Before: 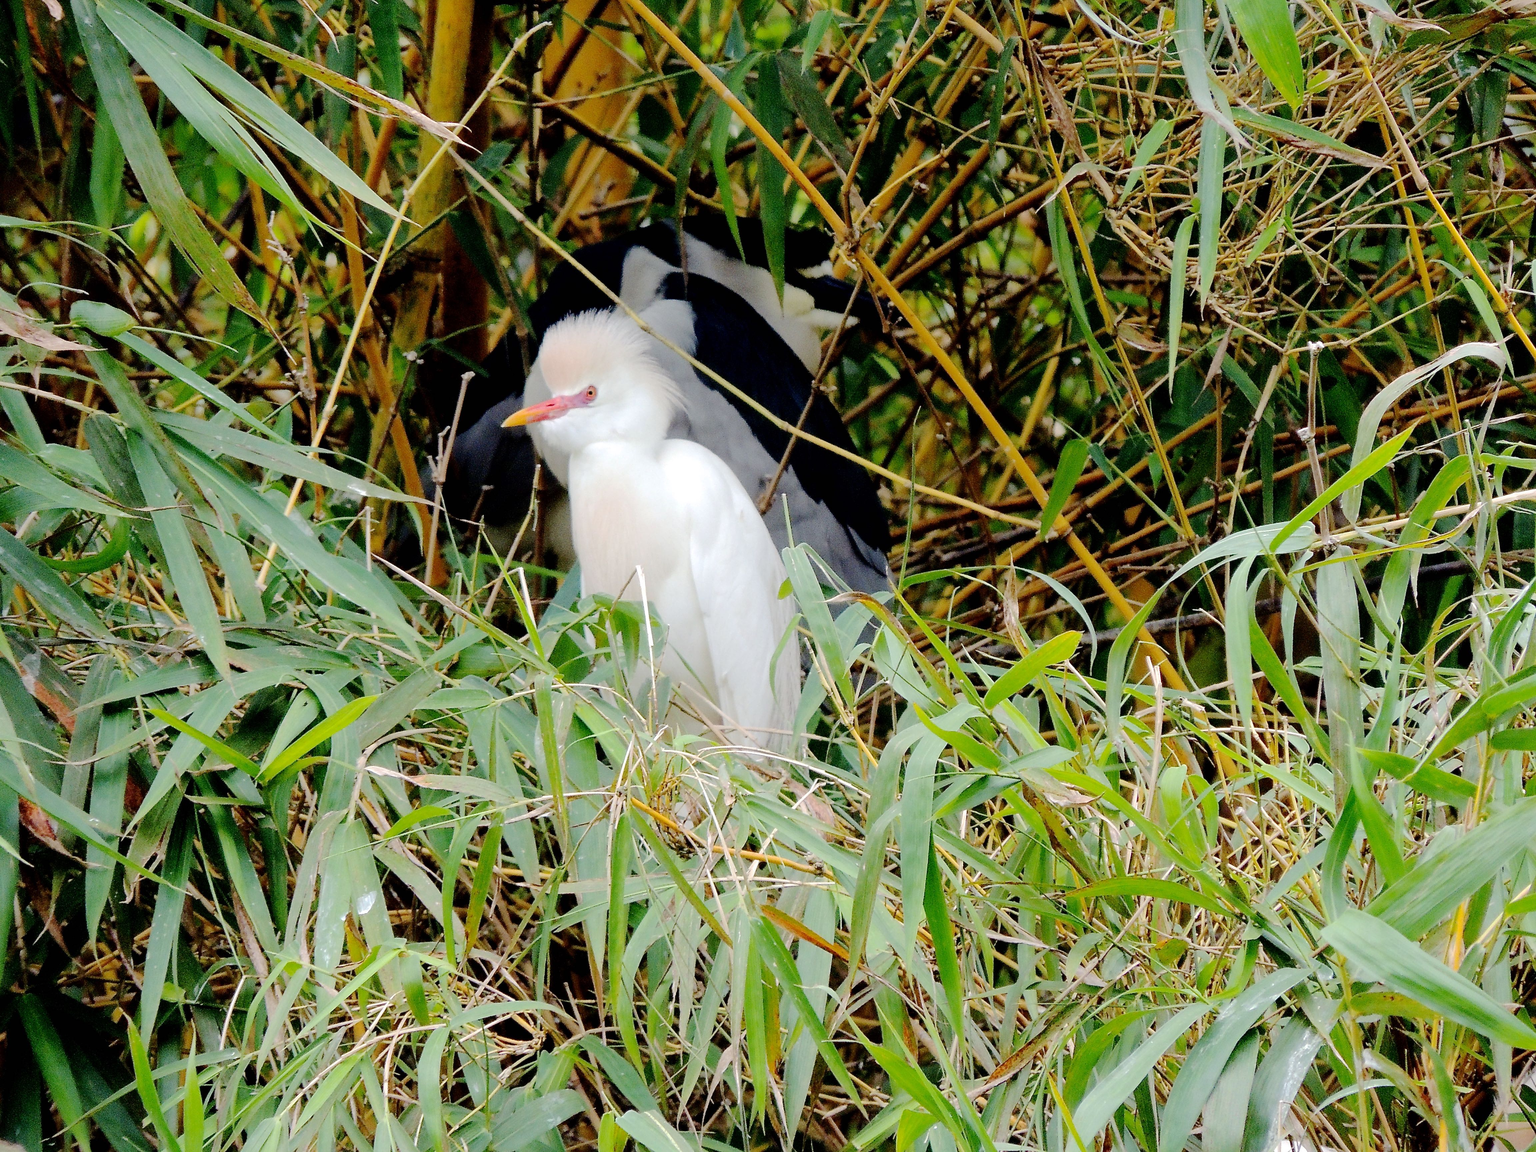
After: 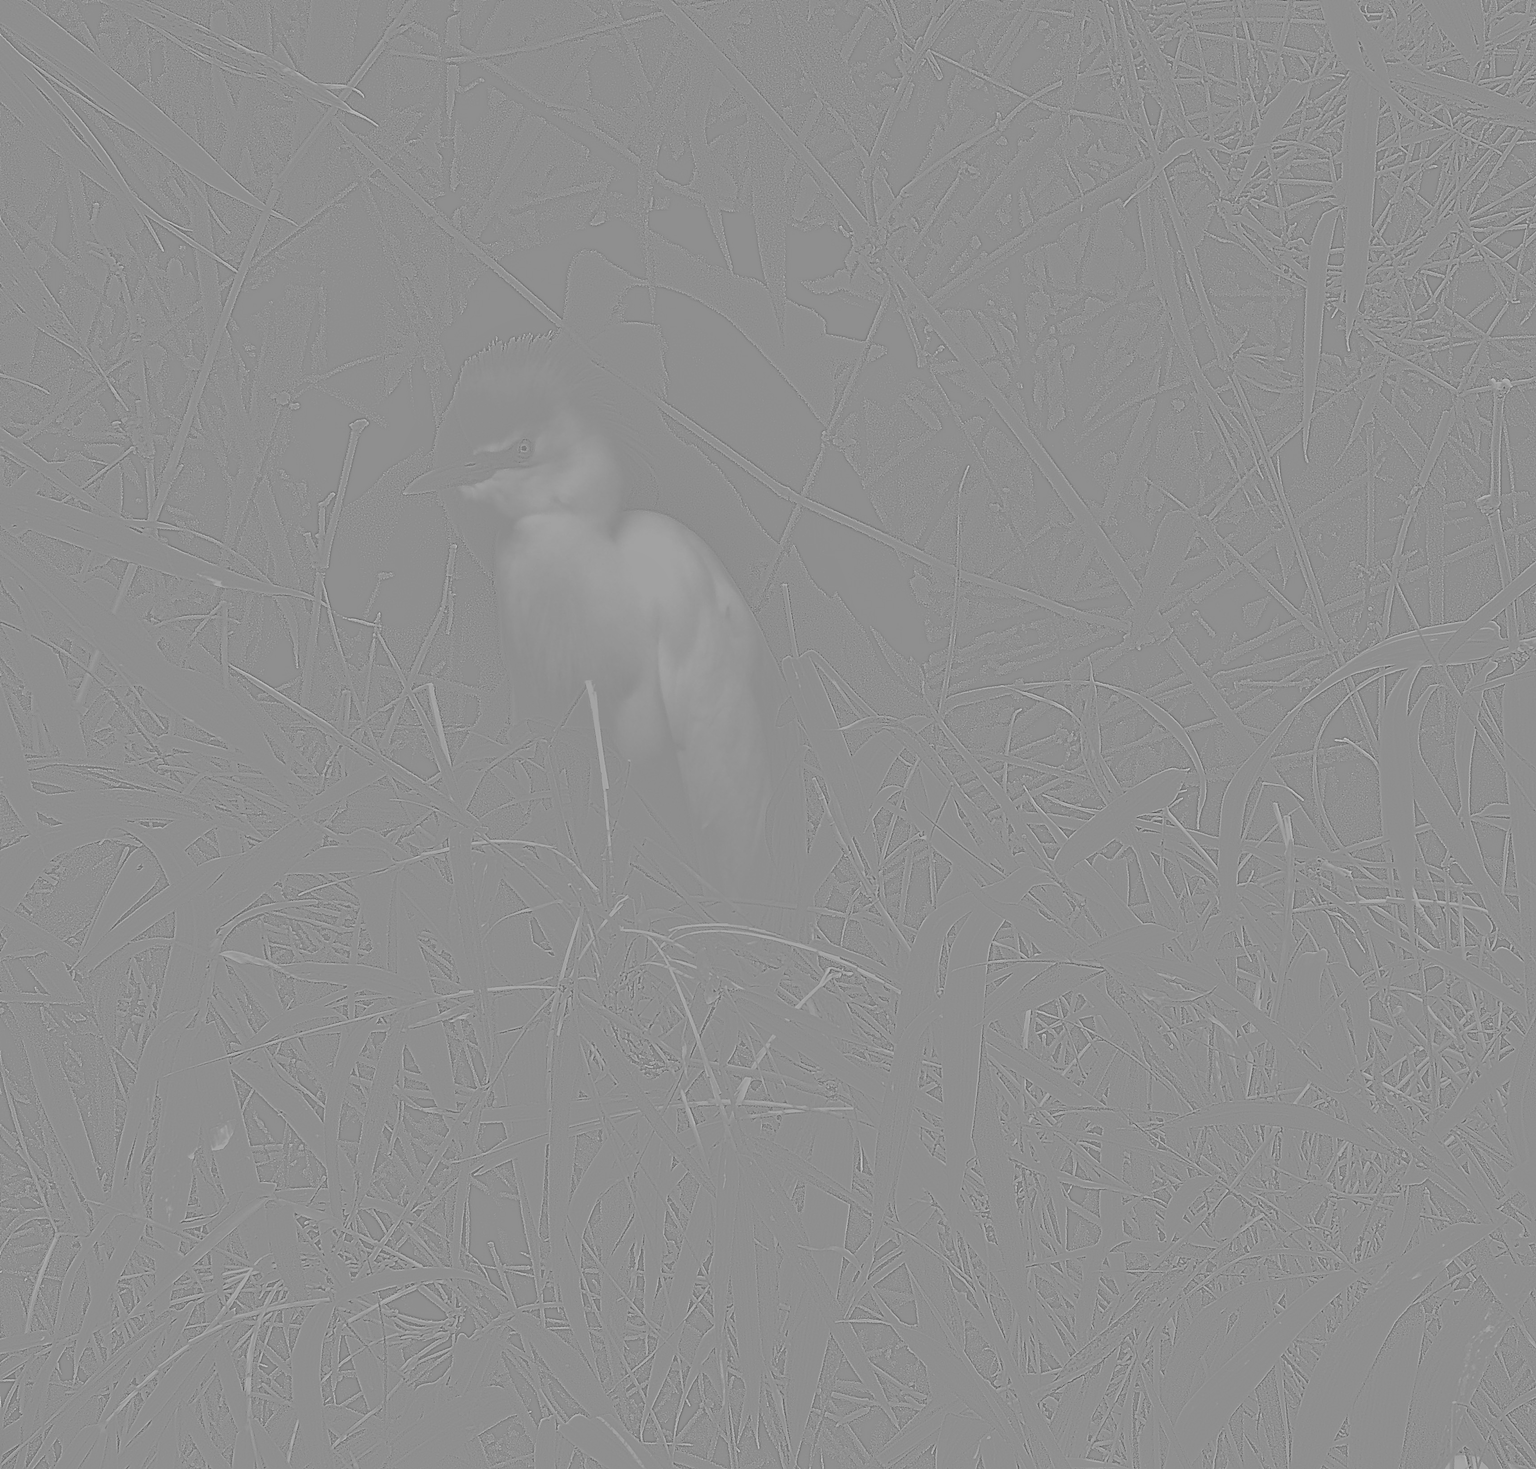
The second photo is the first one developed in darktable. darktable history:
contrast brightness saturation: contrast 0.12, brightness -0.12, saturation 0.2
monochrome: a -4.13, b 5.16, size 1
exposure: exposure 0.657 EV, compensate highlight preservation false
crop and rotate: left 13.15%, top 5.251%, right 12.609%
highpass: sharpness 5.84%, contrast boost 8.44%
base curve: curves: ch0 [(0, 0) (0.028, 0.03) (0.121, 0.232) (0.46, 0.748) (0.859, 0.968) (1, 1)], preserve colors none
shadows and highlights: low approximation 0.01, soften with gaussian
